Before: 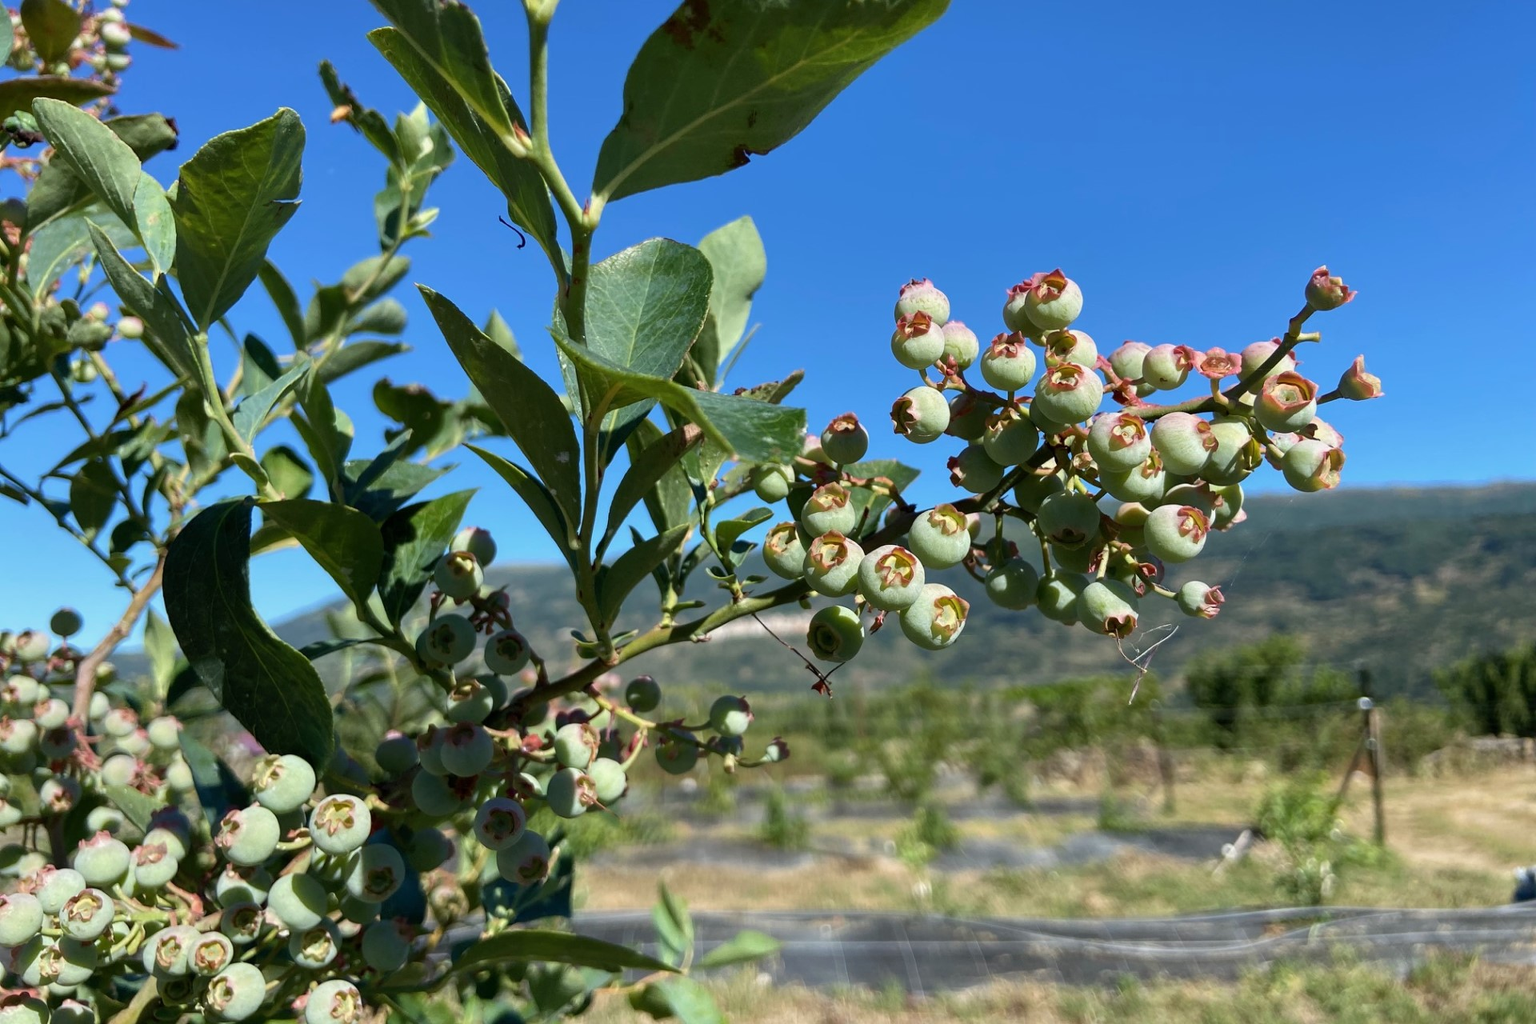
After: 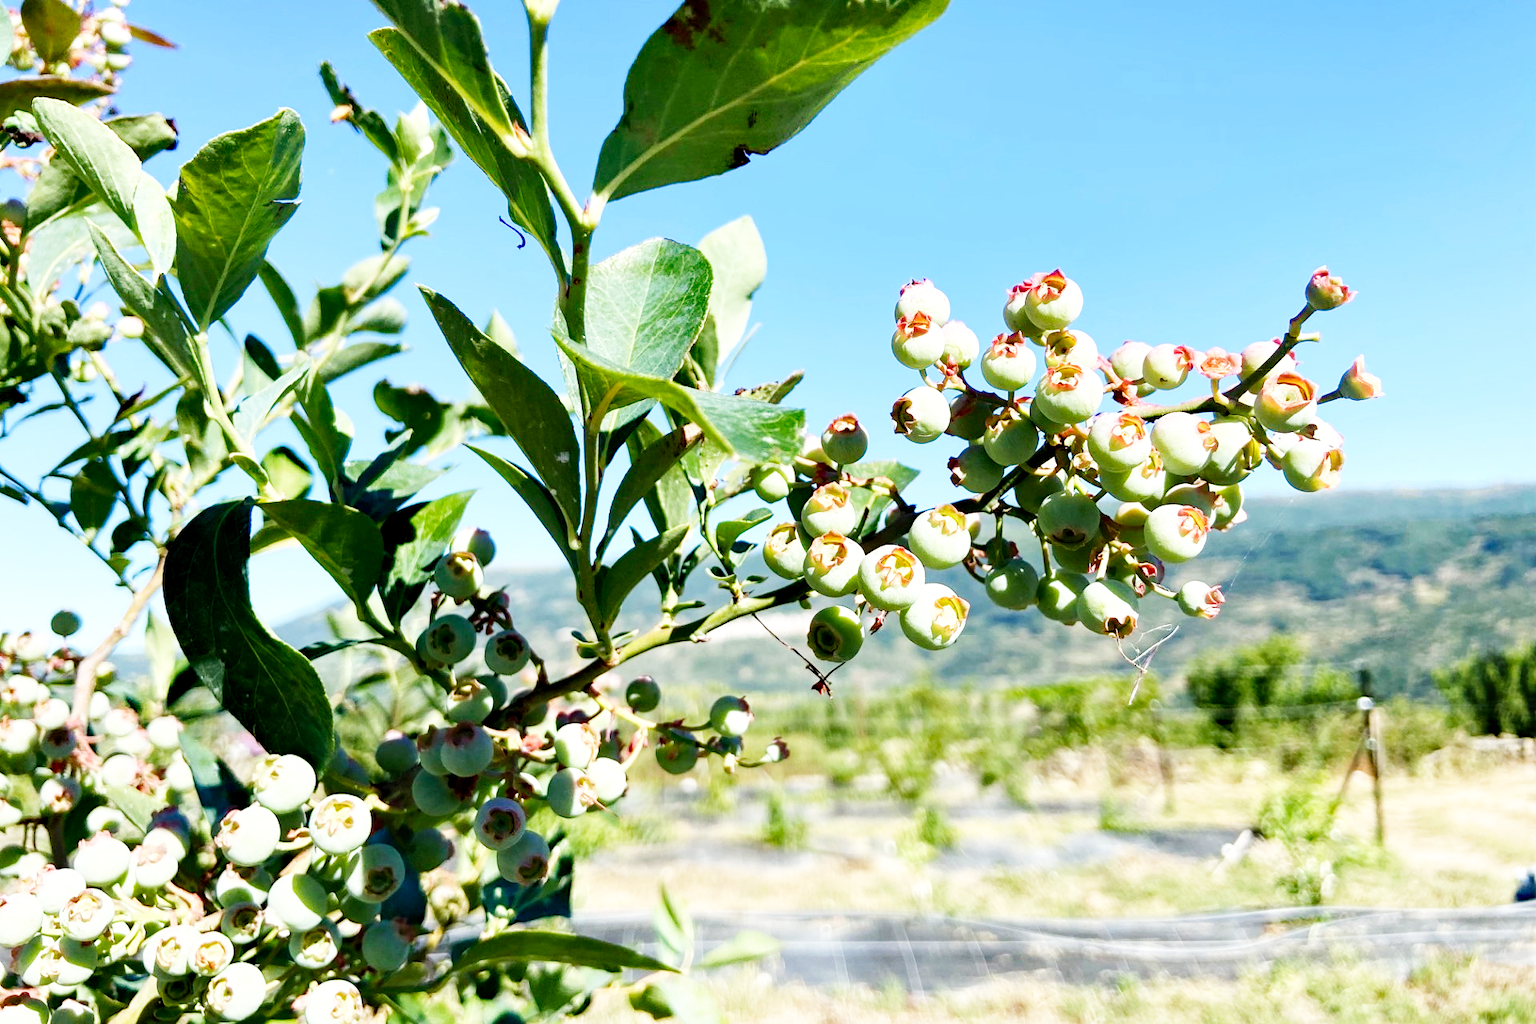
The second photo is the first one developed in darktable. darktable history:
base curve: curves: ch0 [(0, 0) (0.007, 0.004) (0.027, 0.03) (0.046, 0.07) (0.207, 0.54) (0.442, 0.872) (0.673, 0.972) (1, 1)], fusion 1, preserve colors none
